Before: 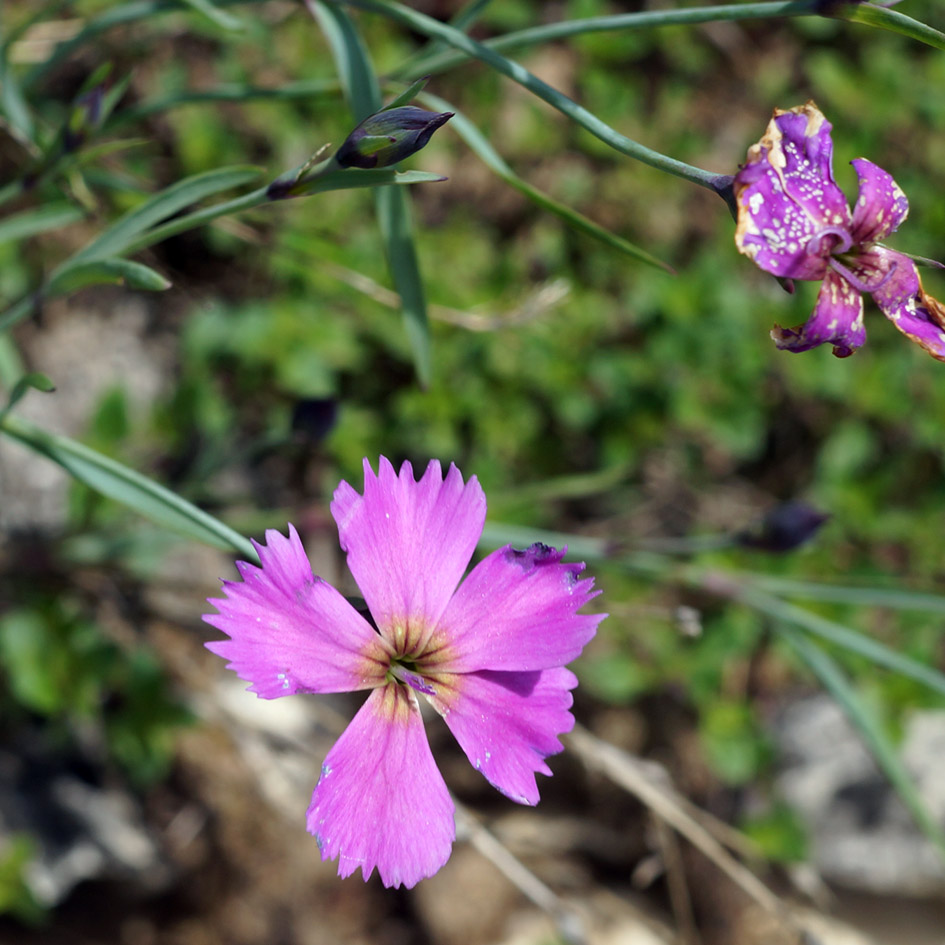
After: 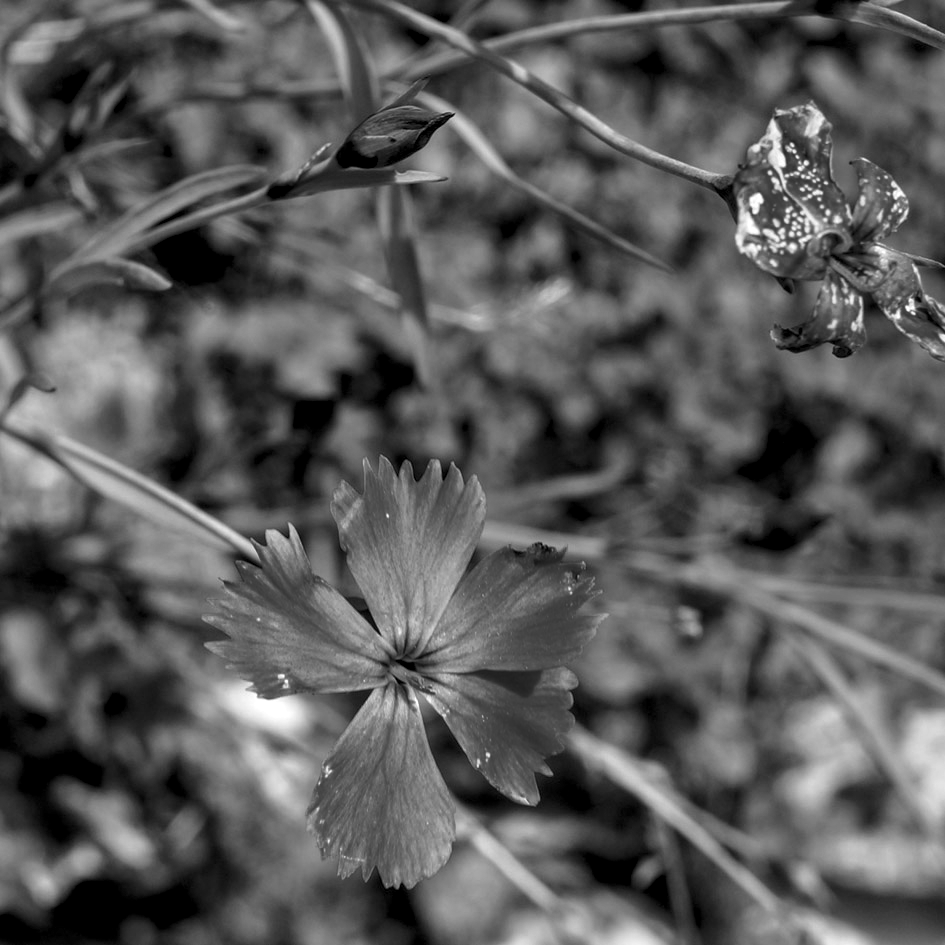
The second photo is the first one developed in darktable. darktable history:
local contrast: detail 142%
monochrome: a -11.7, b 1.62, size 0.5, highlights 0.38
